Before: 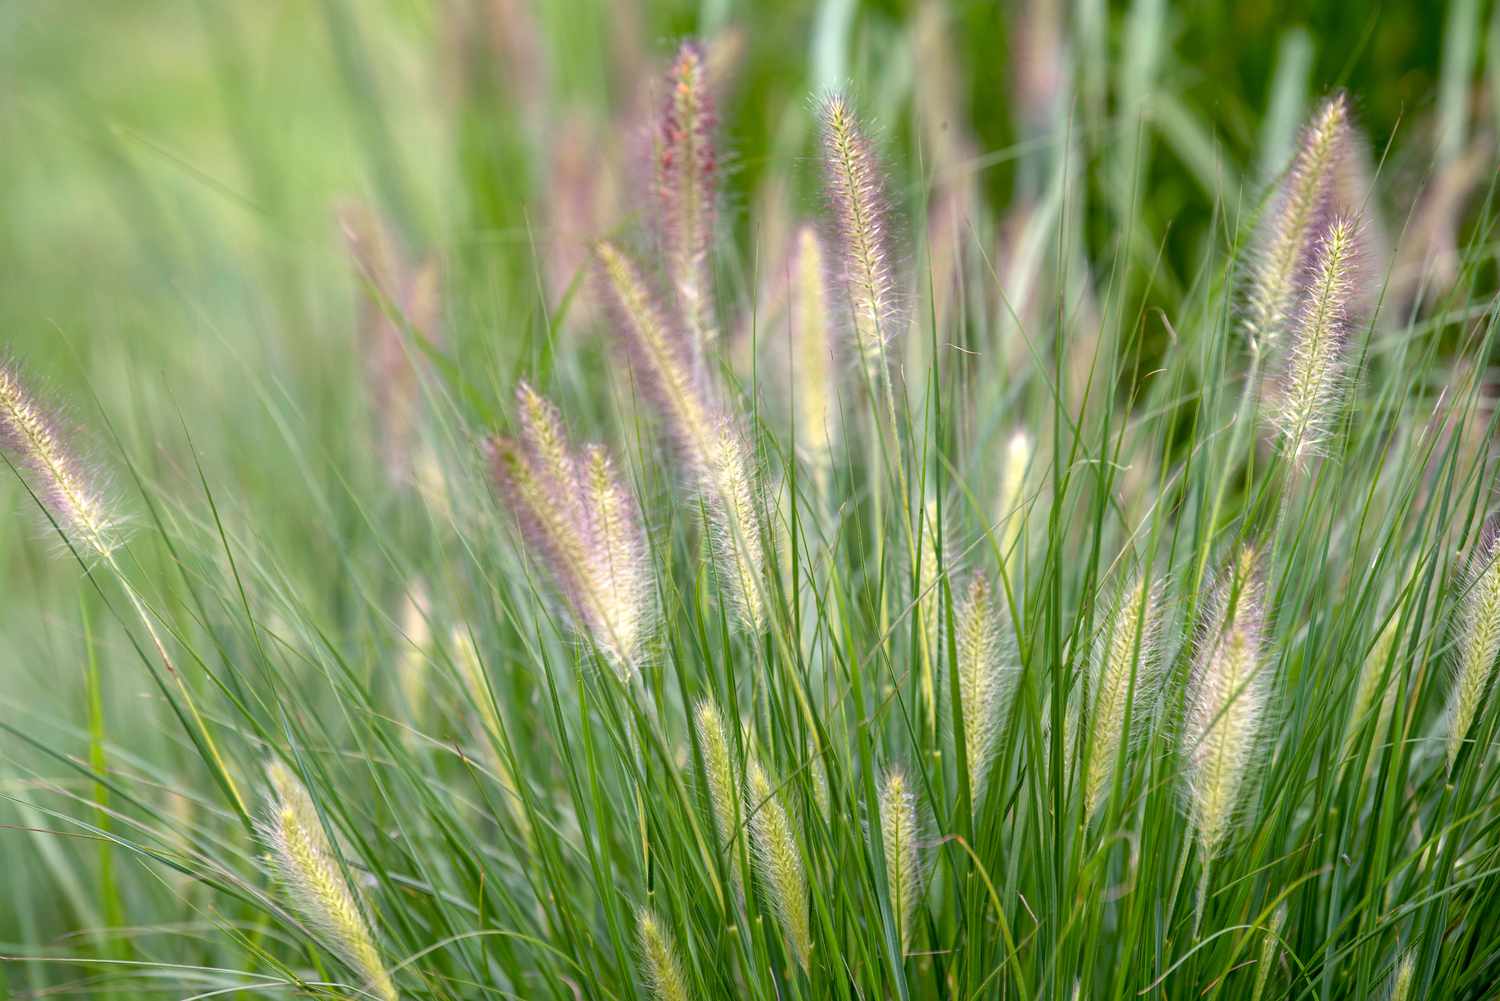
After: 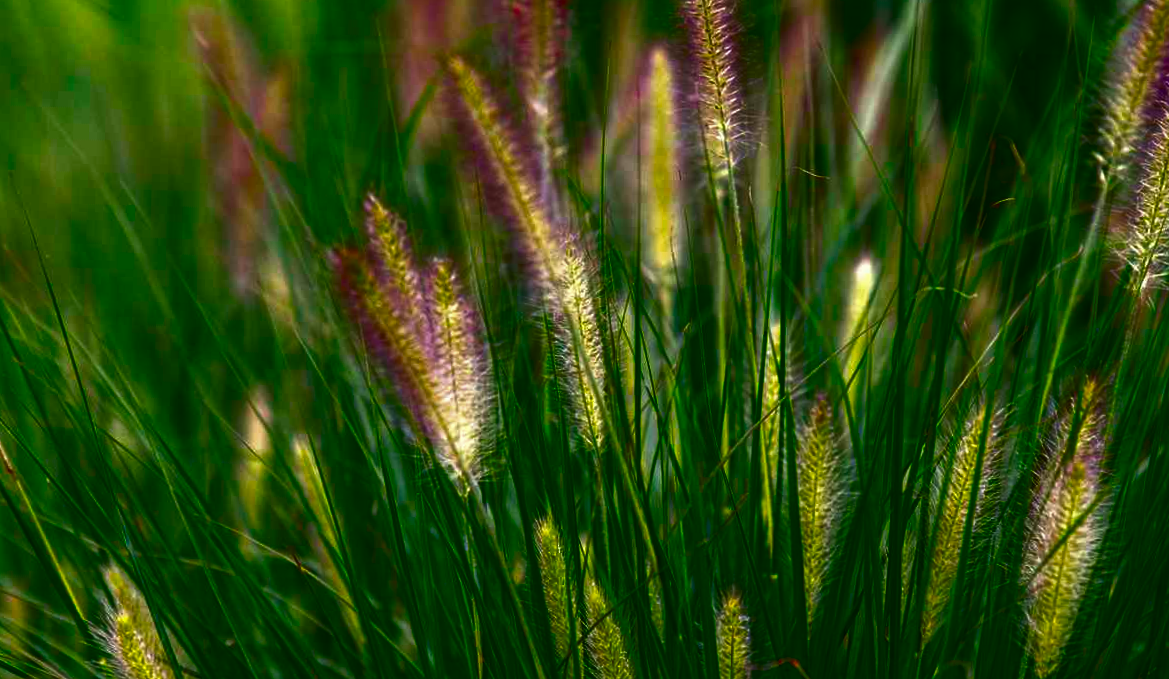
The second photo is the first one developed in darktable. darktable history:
contrast brightness saturation: brightness -1, saturation 1
rotate and perspective: rotation 1.57°, crop left 0.018, crop right 0.982, crop top 0.039, crop bottom 0.961
crop: left 9.712%, top 16.928%, right 10.845%, bottom 12.332%
